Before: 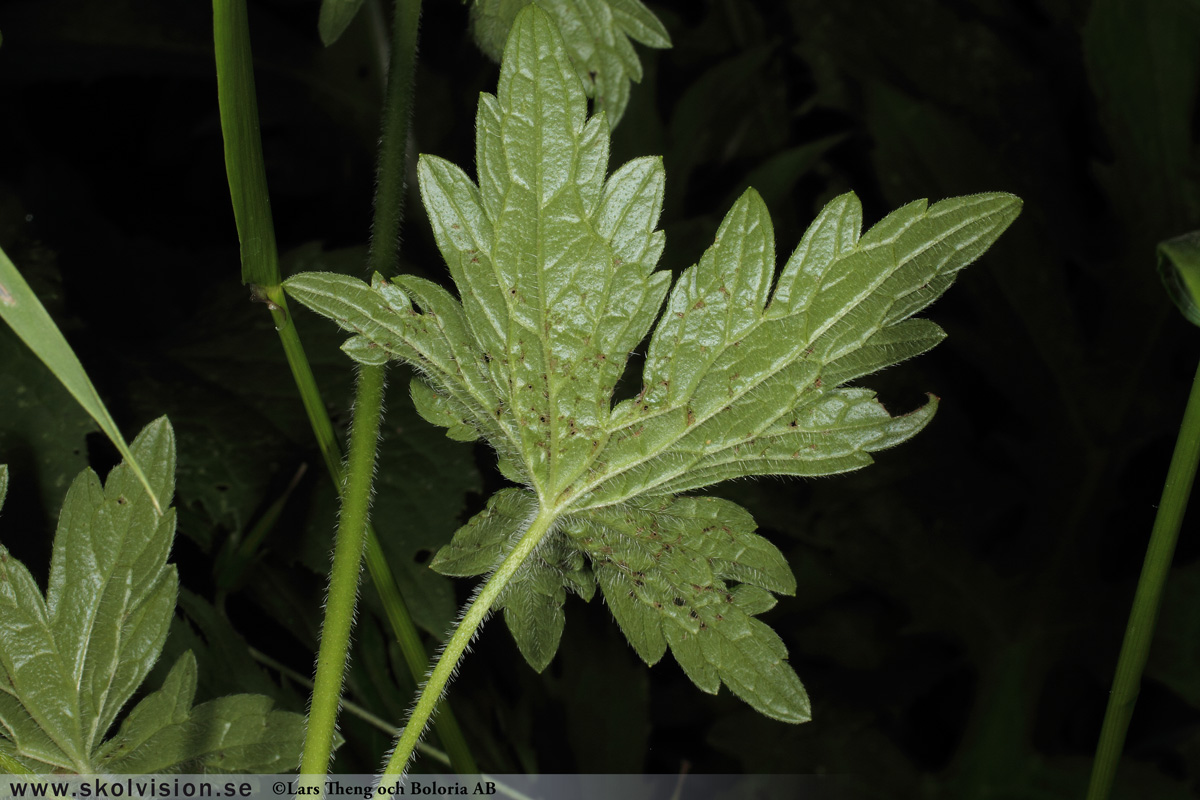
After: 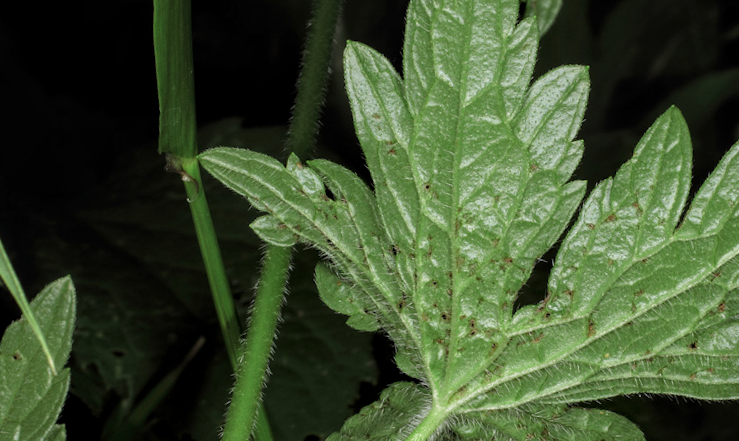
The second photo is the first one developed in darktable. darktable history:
crop and rotate: angle -5.6°, left 2.151%, top 6.897%, right 27.511%, bottom 30.03%
local contrast: on, module defaults
color zones: curves: ch2 [(0, 0.5) (0.143, 0.517) (0.286, 0.571) (0.429, 0.522) (0.571, 0.5) (0.714, 0.5) (0.857, 0.5) (1, 0.5)]
